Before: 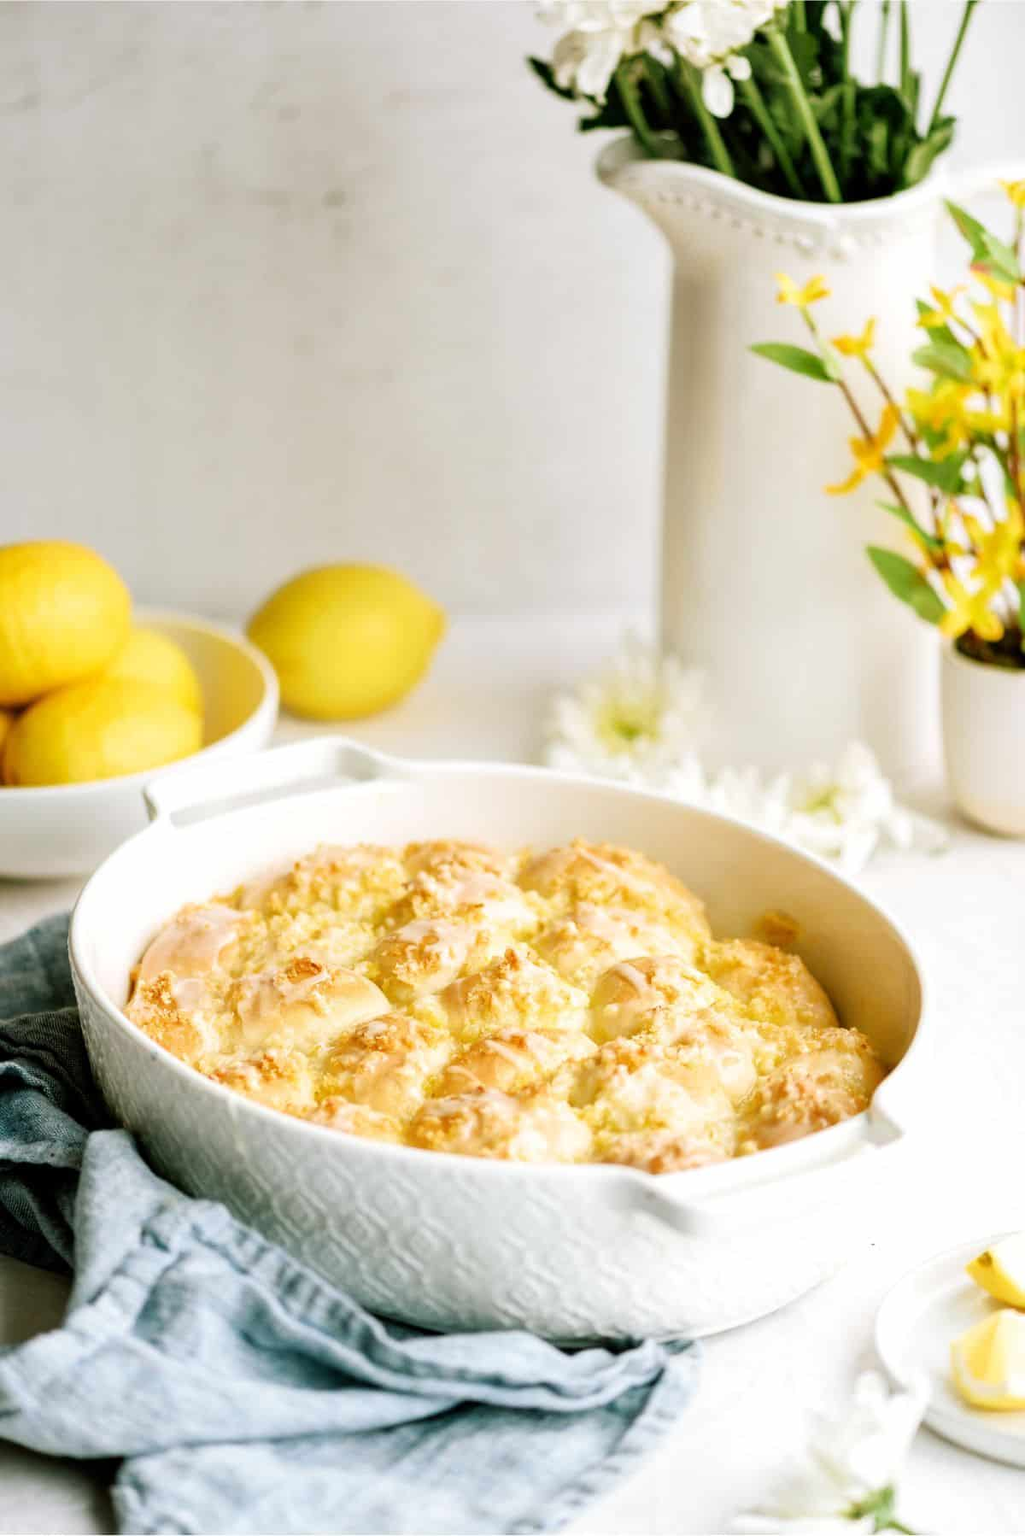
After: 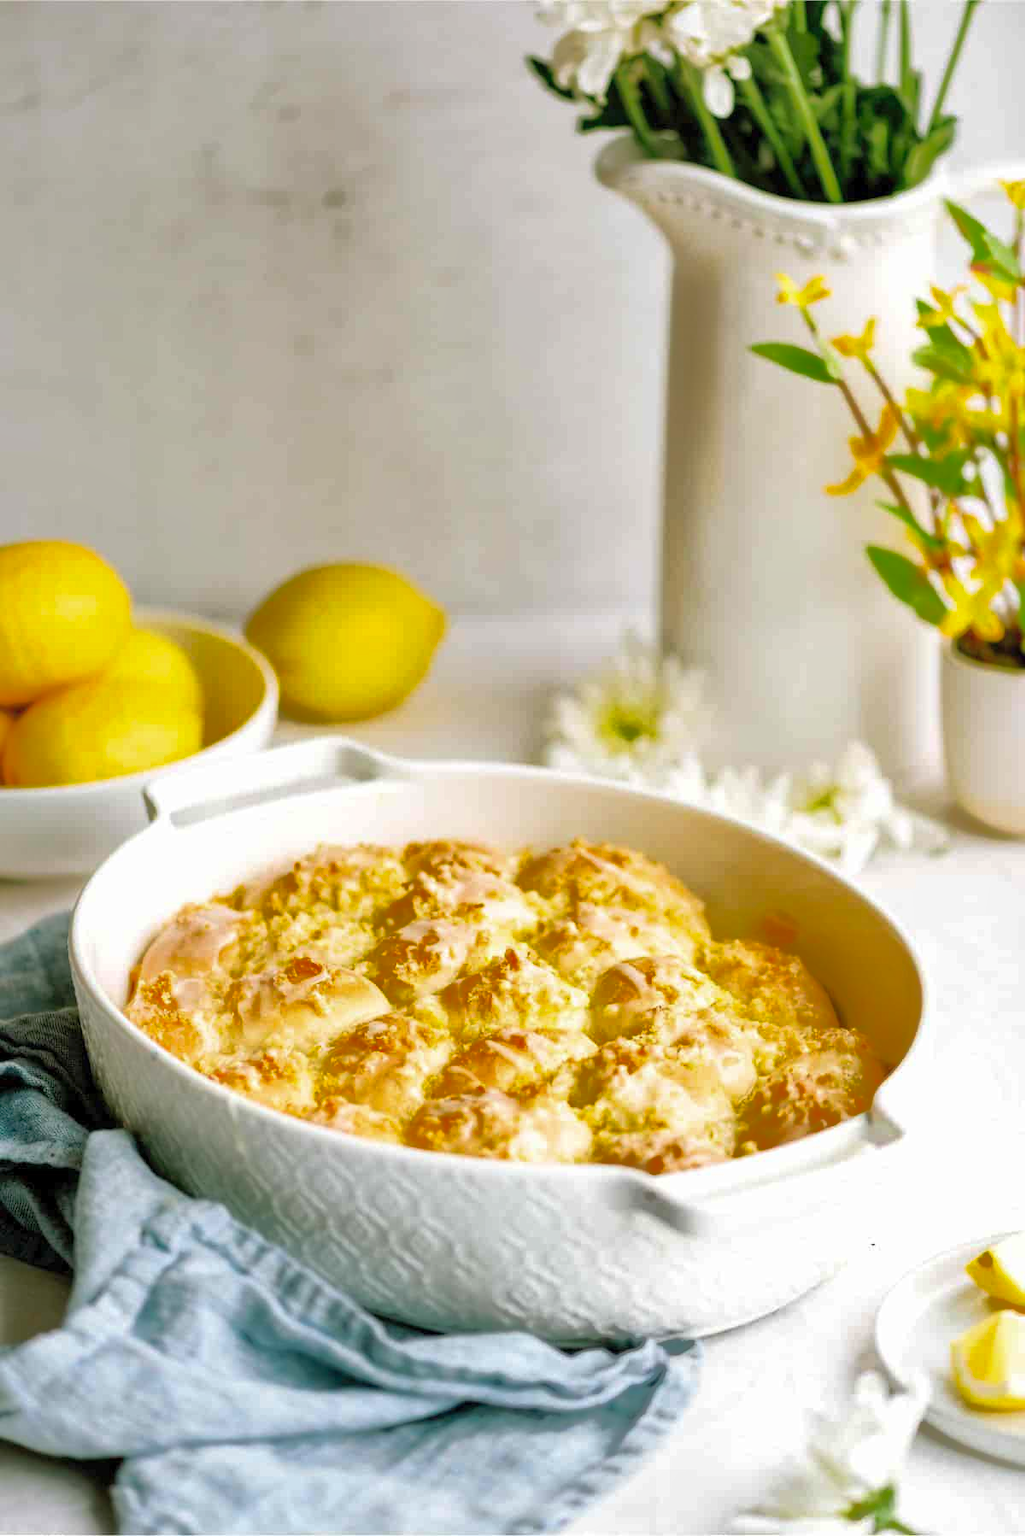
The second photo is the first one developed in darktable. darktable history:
shadows and highlights: highlights -59.99
contrast brightness saturation: contrast 0.073, brightness 0.074, saturation 0.177
